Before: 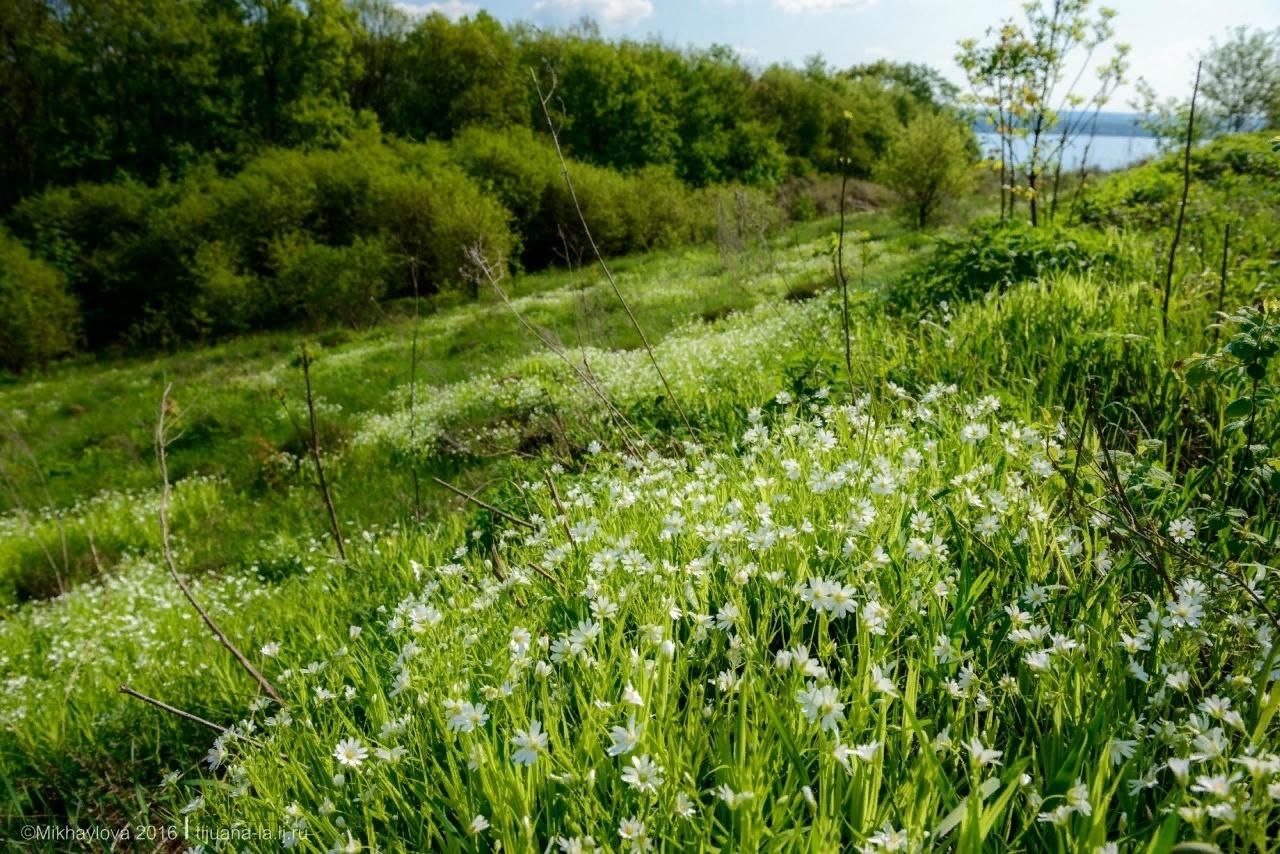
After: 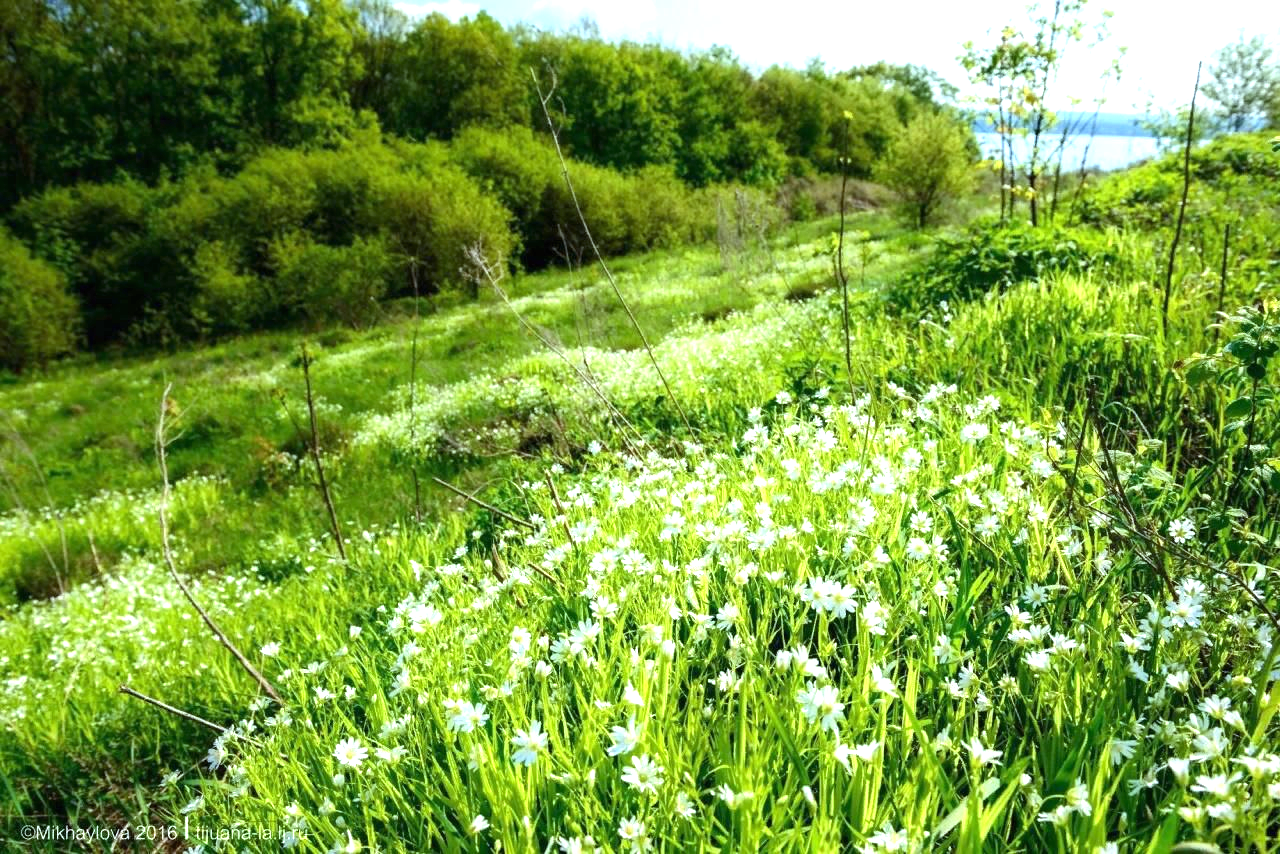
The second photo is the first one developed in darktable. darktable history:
exposure: black level correction 0, exposure 1.173 EV, compensate exposure bias true, compensate highlight preservation false
white balance: red 0.925, blue 1.046
